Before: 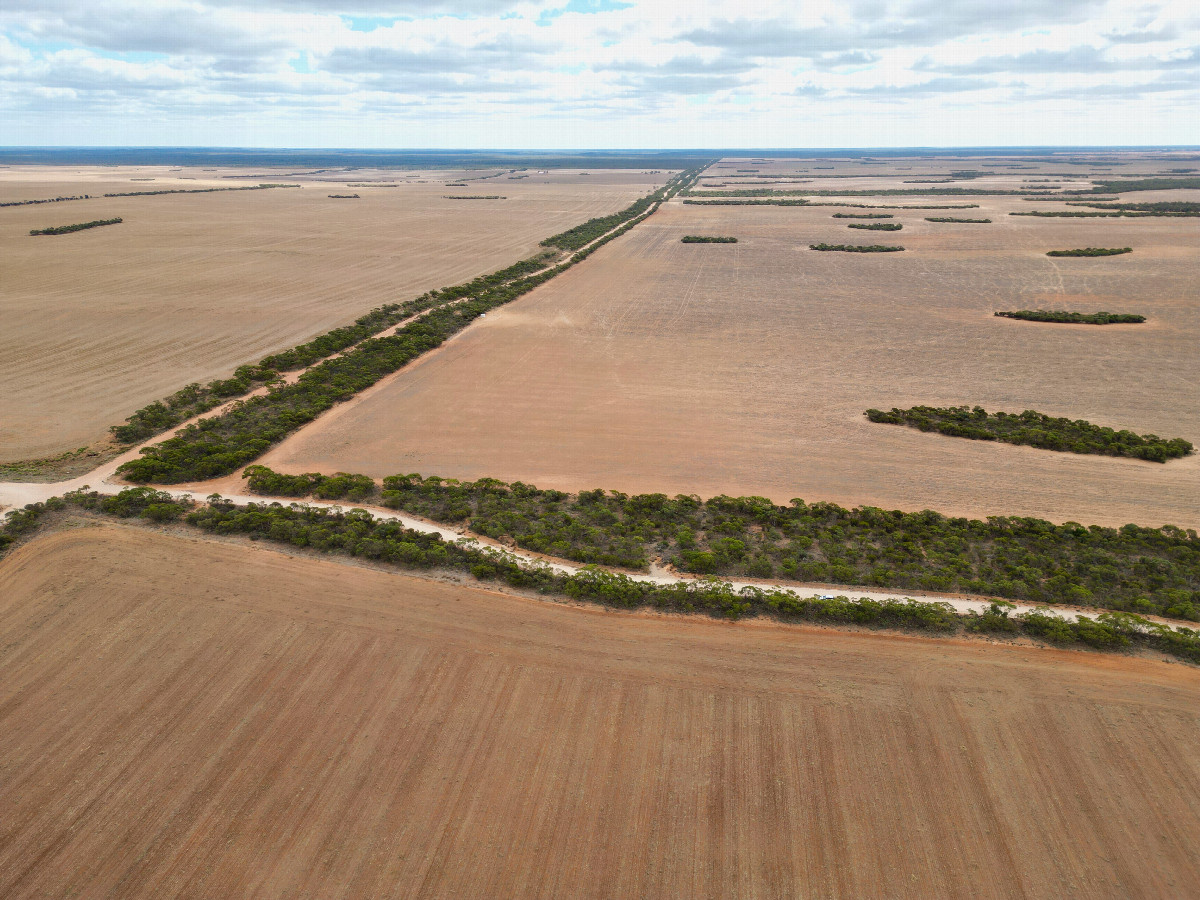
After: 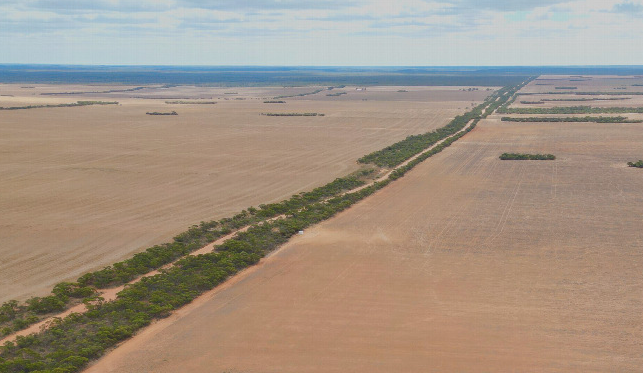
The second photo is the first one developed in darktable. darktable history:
contrast brightness saturation: contrast -0.298
crop: left 15.211%, top 9.267%, right 31.18%, bottom 49.206%
